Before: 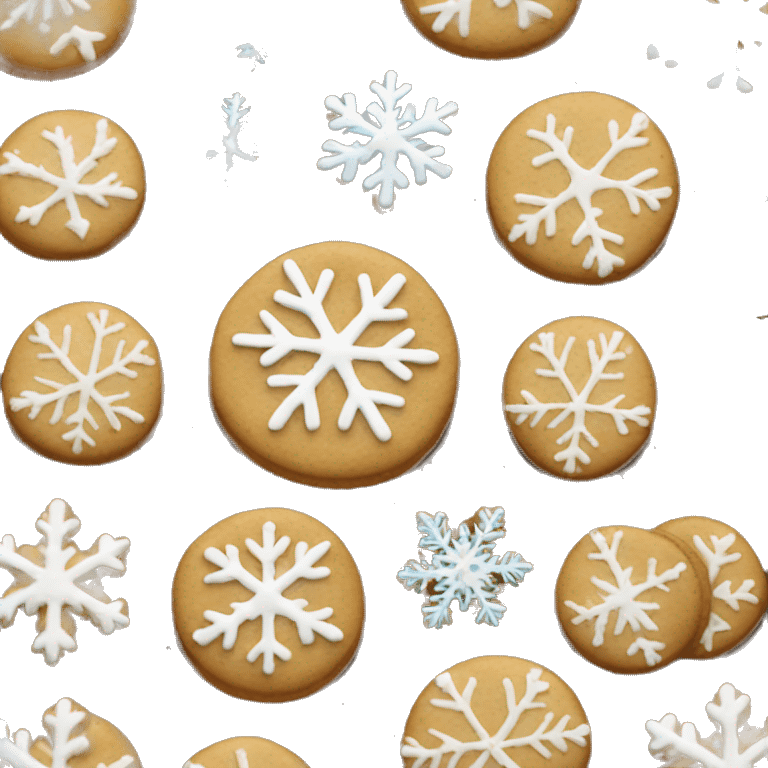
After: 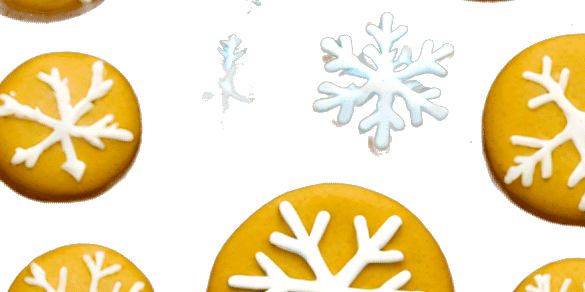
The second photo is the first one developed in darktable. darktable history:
exposure: black level correction 0.025, exposure 0.182 EV, compensate highlight preservation false
crop: left 0.579%, top 7.627%, right 23.167%, bottom 54.275%
color balance rgb: perceptual saturation grading › global saturation 40%, global vibrance 15%
tone curve: curves: ch0 [(0, 0) (0.003, 0.003) (0.011, 0.011) (0.025, 0.025) (0.044, 0.044) (0.069, 0.069) (0.1, 0.099) (0.136, 0.135) (0.177, 0.176) (0.224, 0.223) (0.277, 0.275) (0.335, 0.333) (0.399, 0.396) (0.468, 0.465) (0.543, 0.545) (0.623, 0.625) (0.709, 0.71) (0.801, 0.801) (0.898, 0.898) (1, 1)], preserve colors none
